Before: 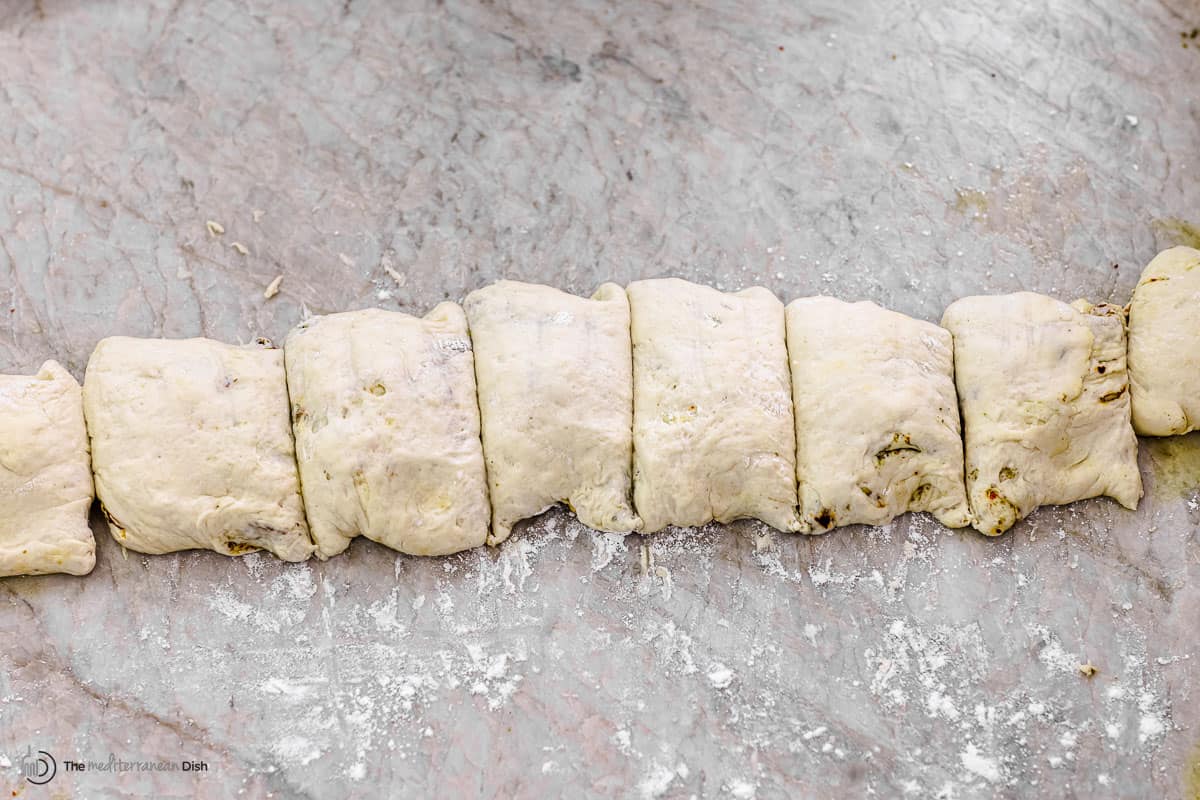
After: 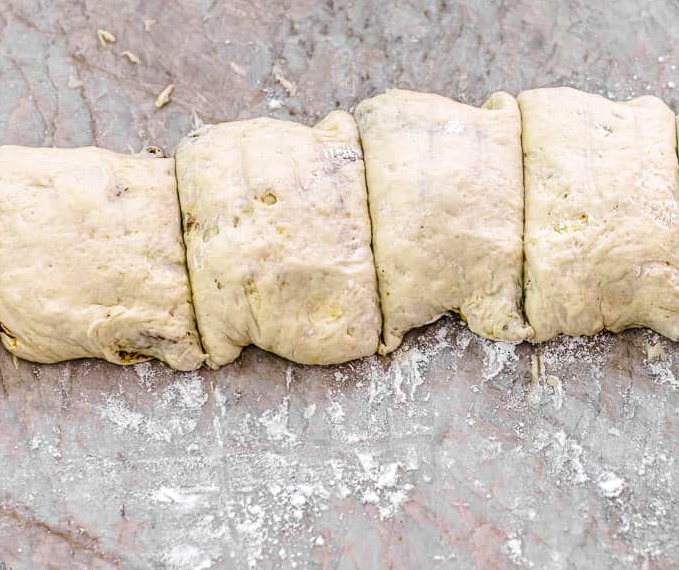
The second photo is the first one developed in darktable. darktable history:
local contrast: on, module defaults
velvia: on, module defaults
crop: left 9.125%, top 23.933%, right 34.249%, bottom 4.708%
